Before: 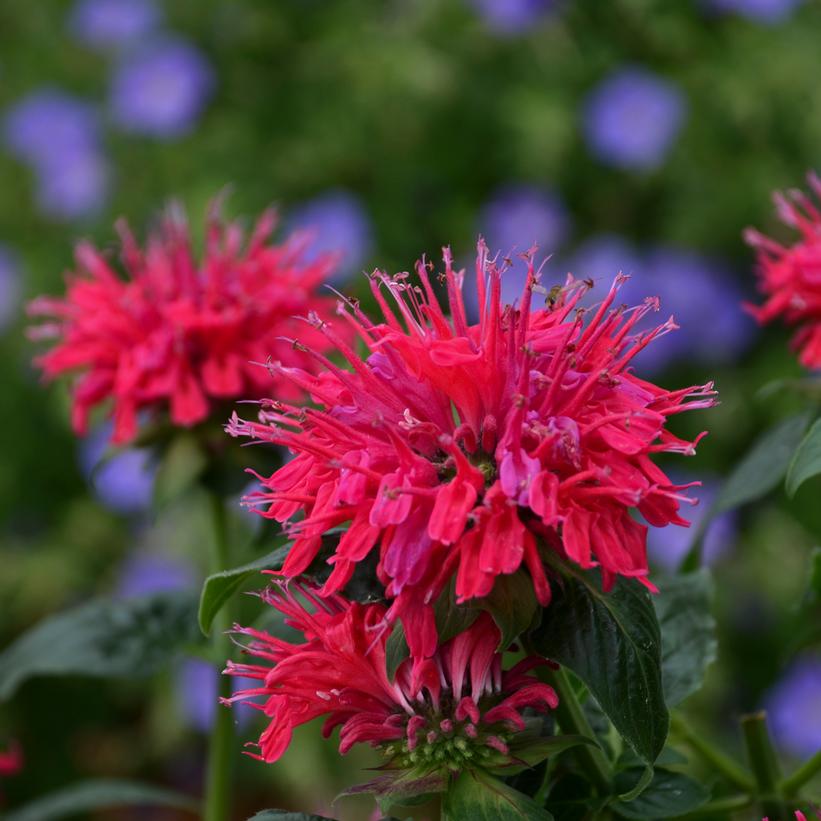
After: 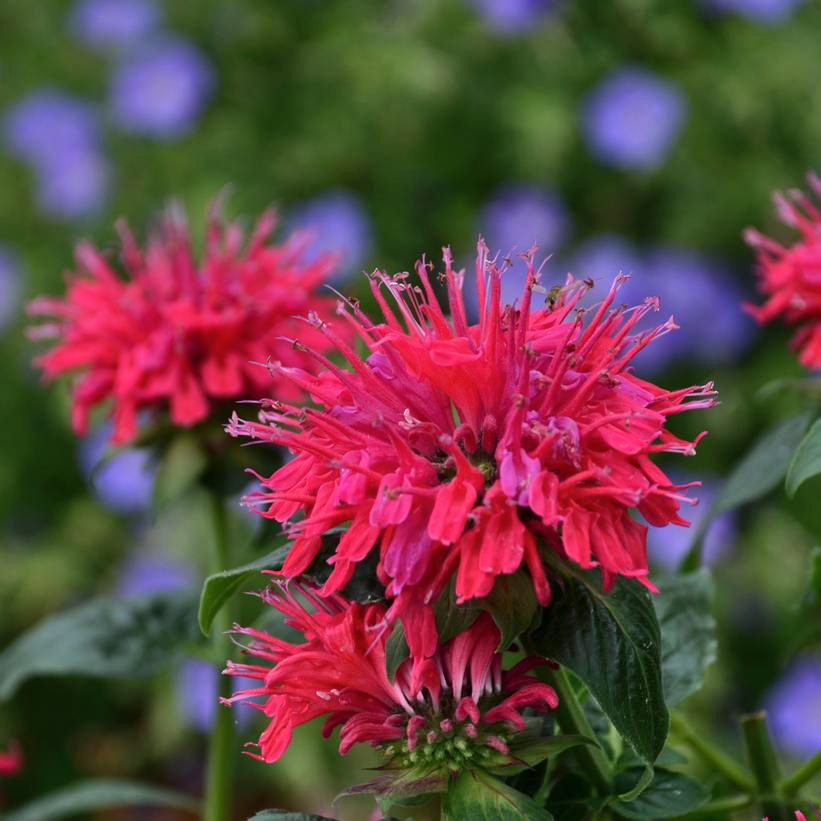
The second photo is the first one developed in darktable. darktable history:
shadows and highlights: low approximation 0.01, soften with gaussian
white balance: red 0.978, blue 0.999
